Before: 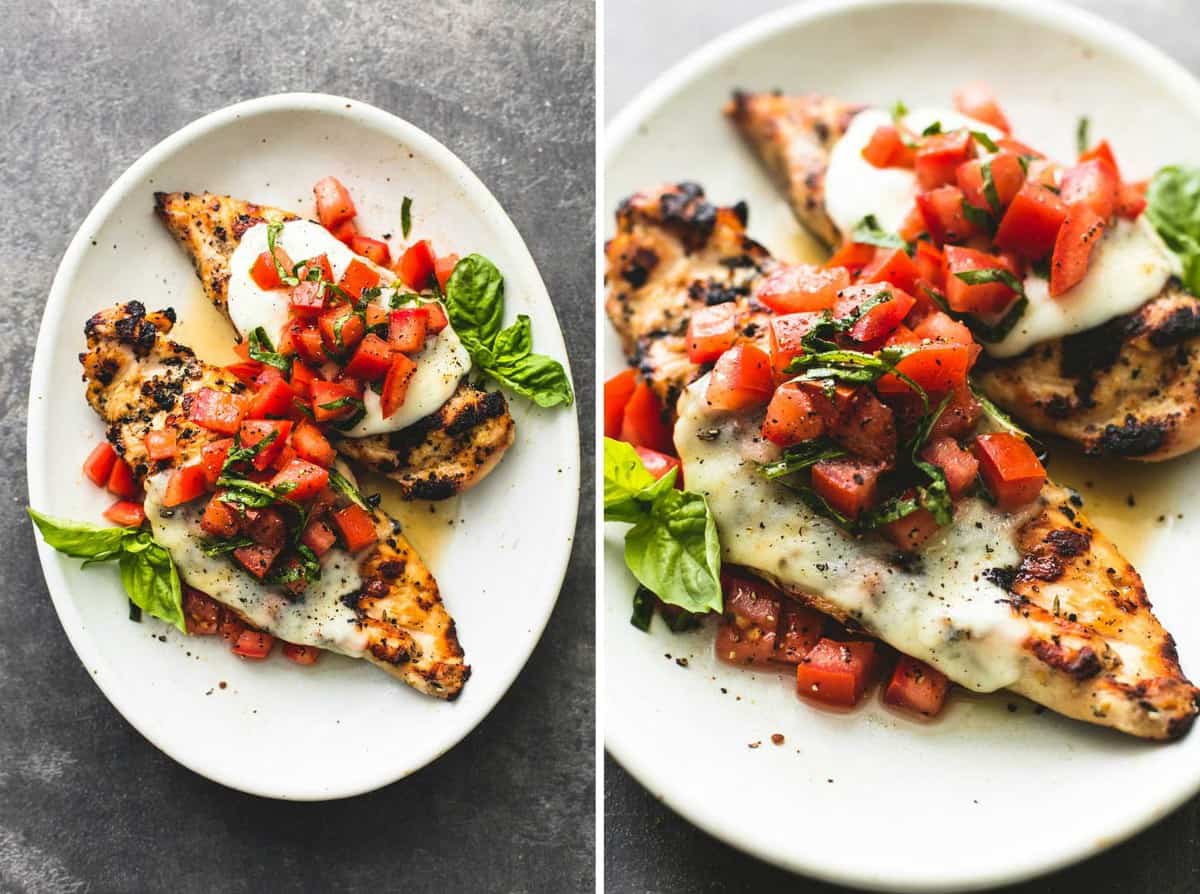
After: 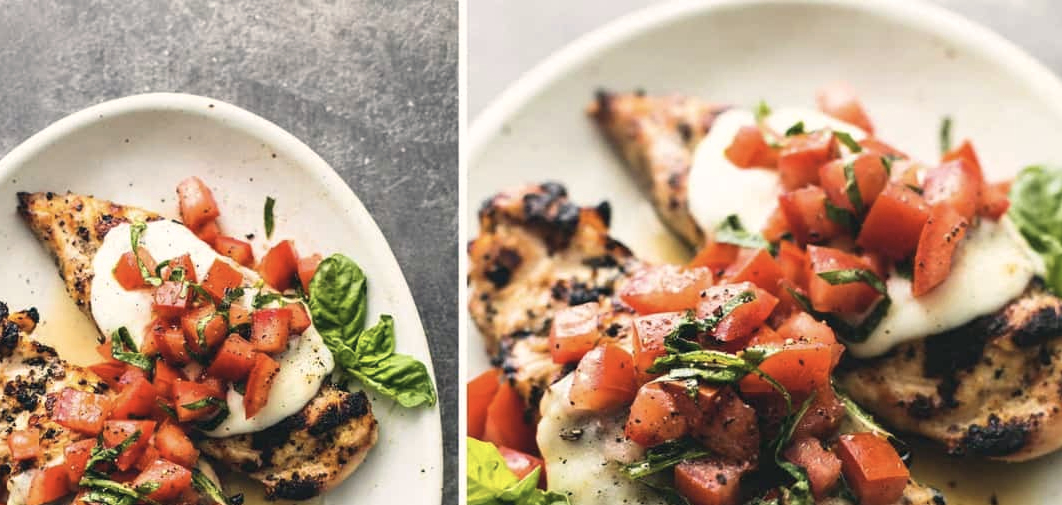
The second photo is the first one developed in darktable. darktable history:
color correction: highlights a* 2.77, highlights b* 5.02, shadows a* -2.25, shadows b* -4.95, saturation 0.769
crop and rotate: left 11.436%, bottom 43.404%
